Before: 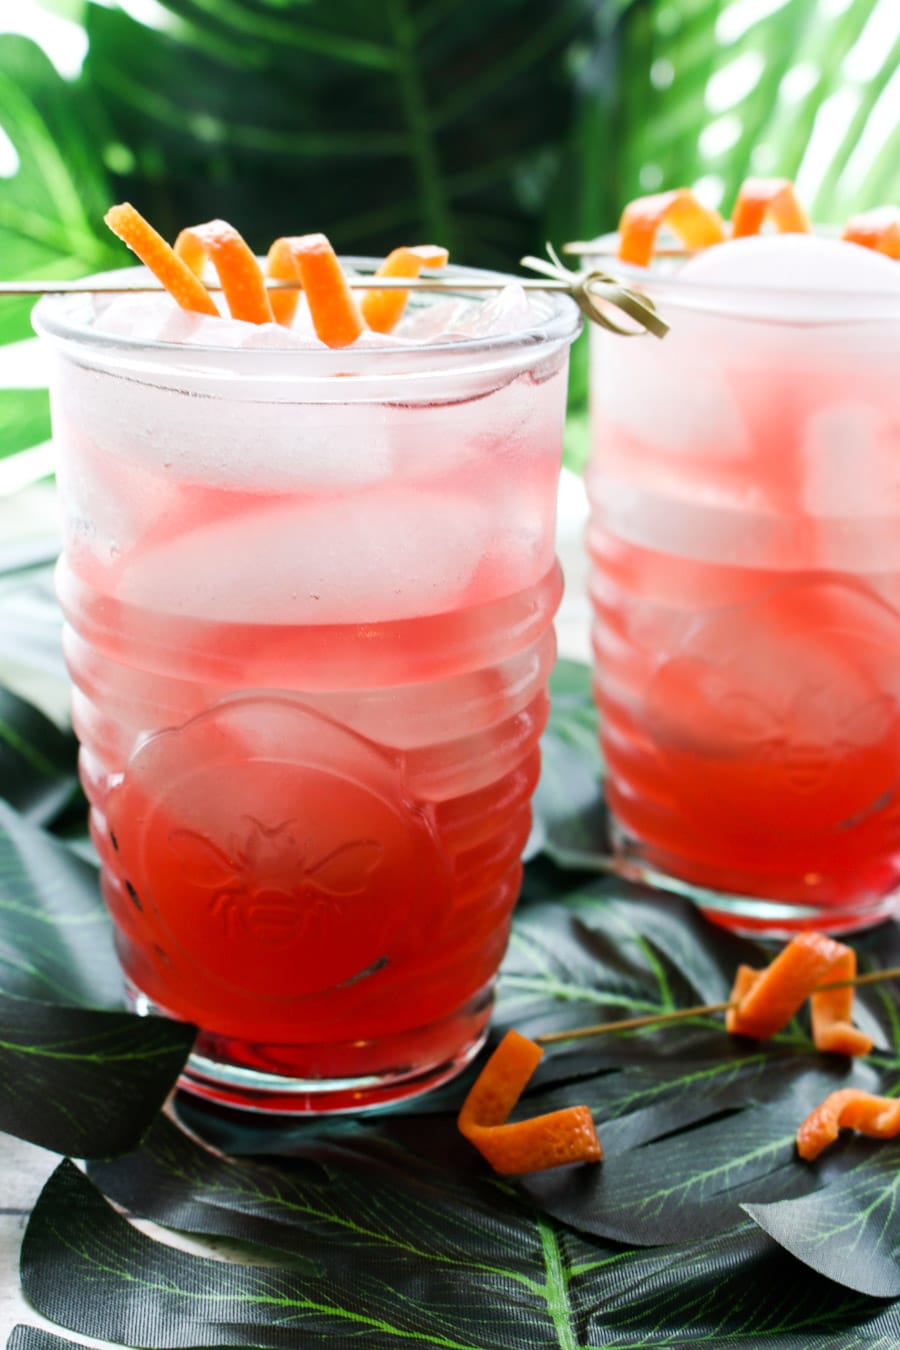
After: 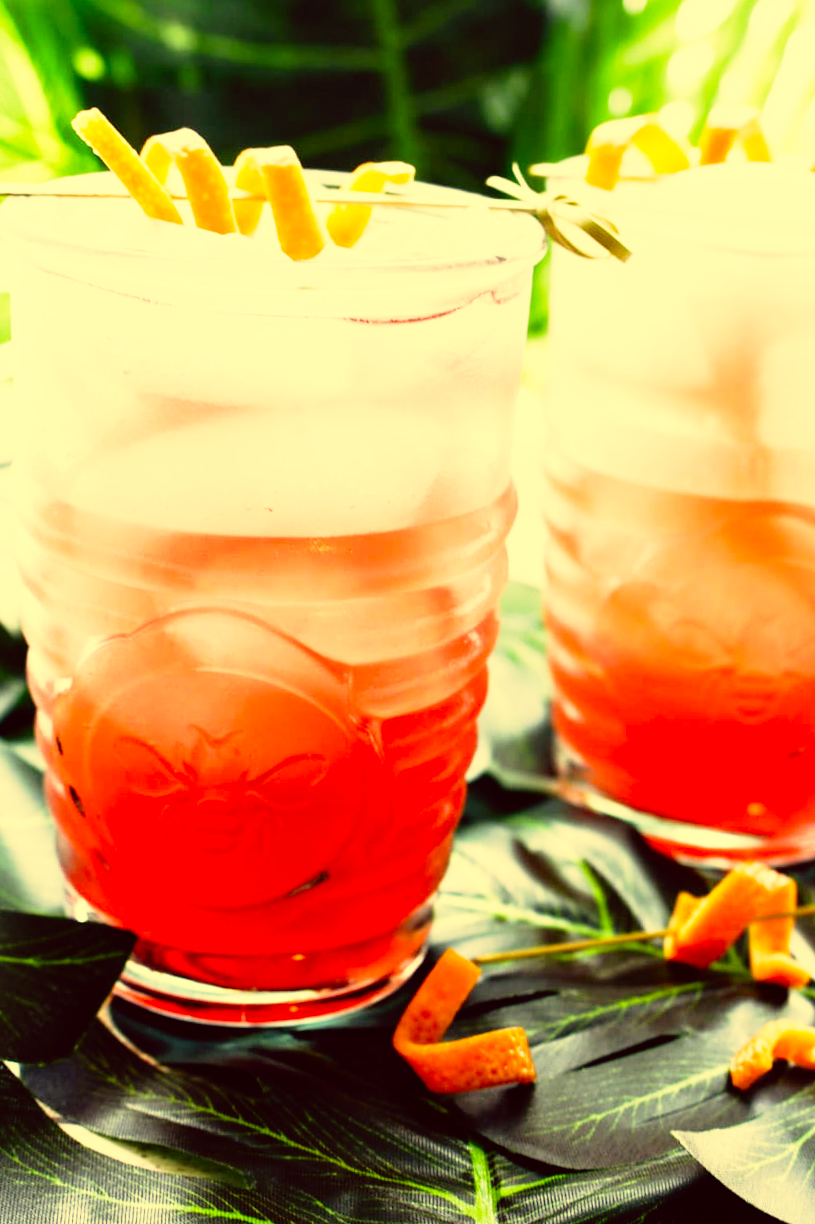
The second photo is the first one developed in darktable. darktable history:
color correction: highlights a* -0.595, highlights b* 39.66, shadows a* 9.64, shadows b* -0.207
crop and rotate: angle -2.08°, left 3.16%, top 3.848%, right 1.416%, bottom 0.575%
shadows and highlights: radius 124.73, shadows 30.32, highlights -31.17, shadows color adjustment 97.66%, low approximation 0.01, soften with gaussian
base curve: curves: ch0 [(0, 0) (0.012, 0.01) (0.073, 0.168) (0.31, 0.711) (0.645, 0.957) (1, 1)], preserve colors none
